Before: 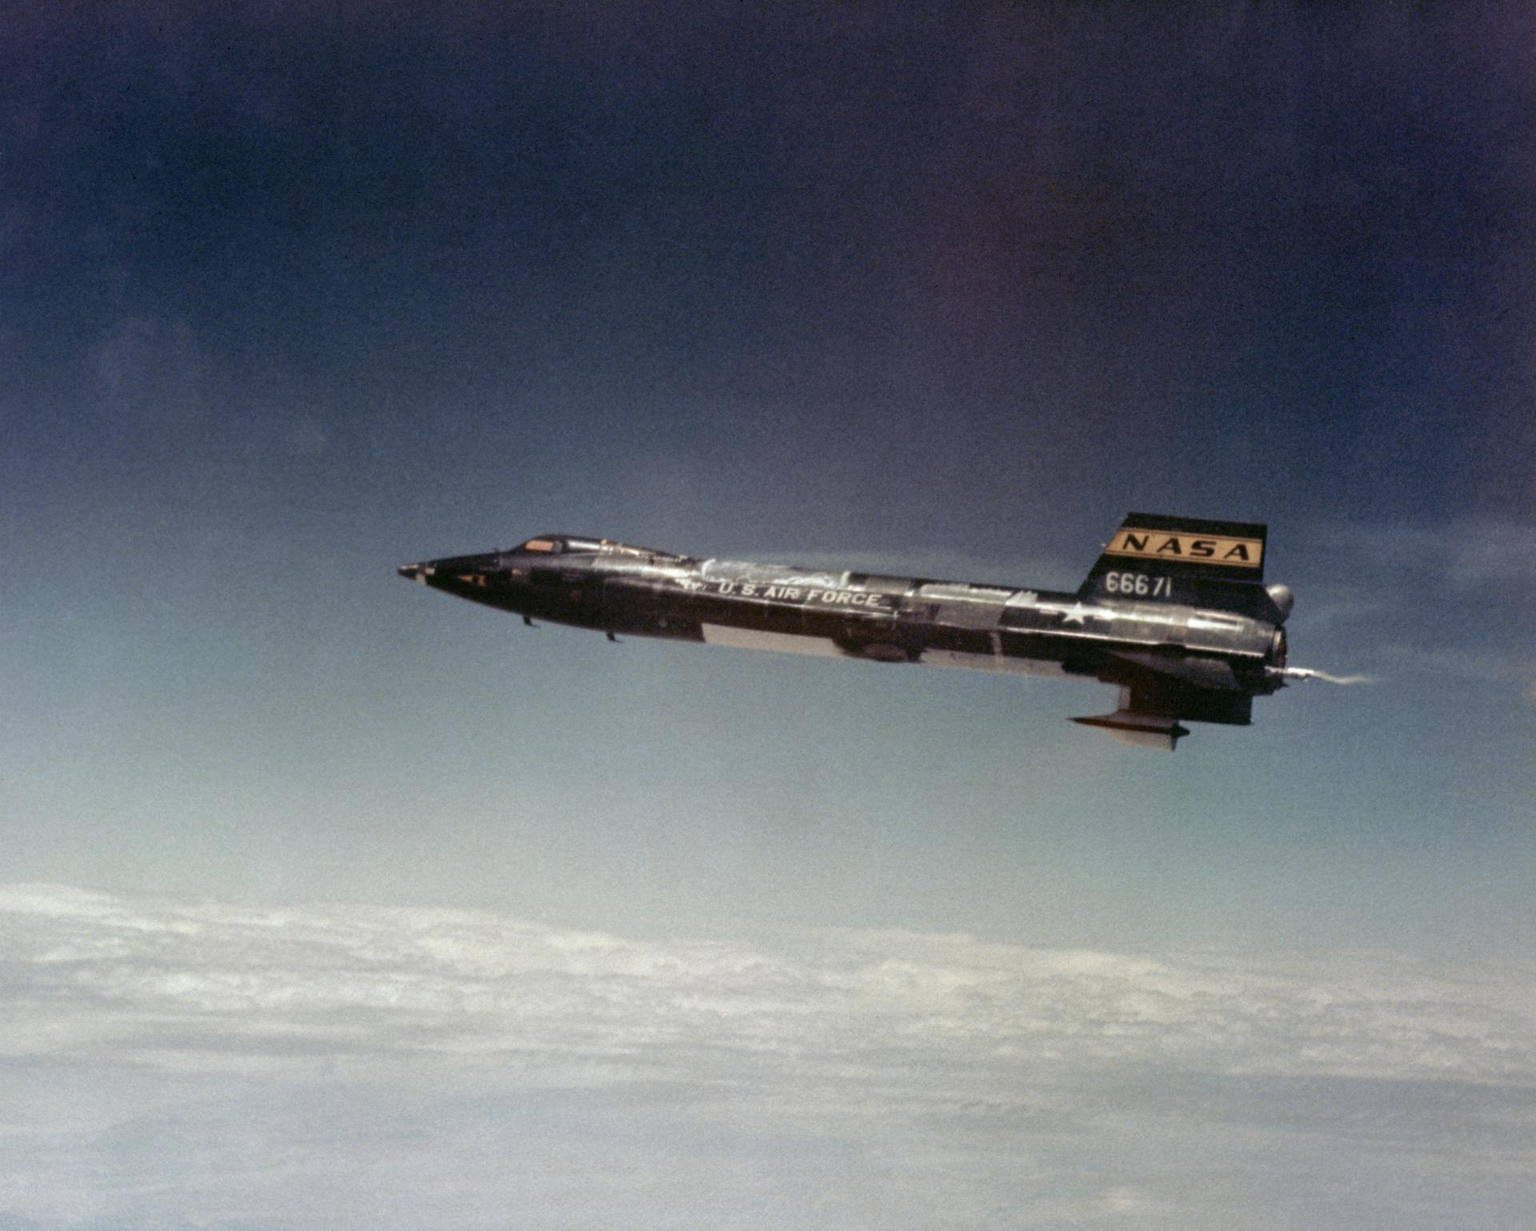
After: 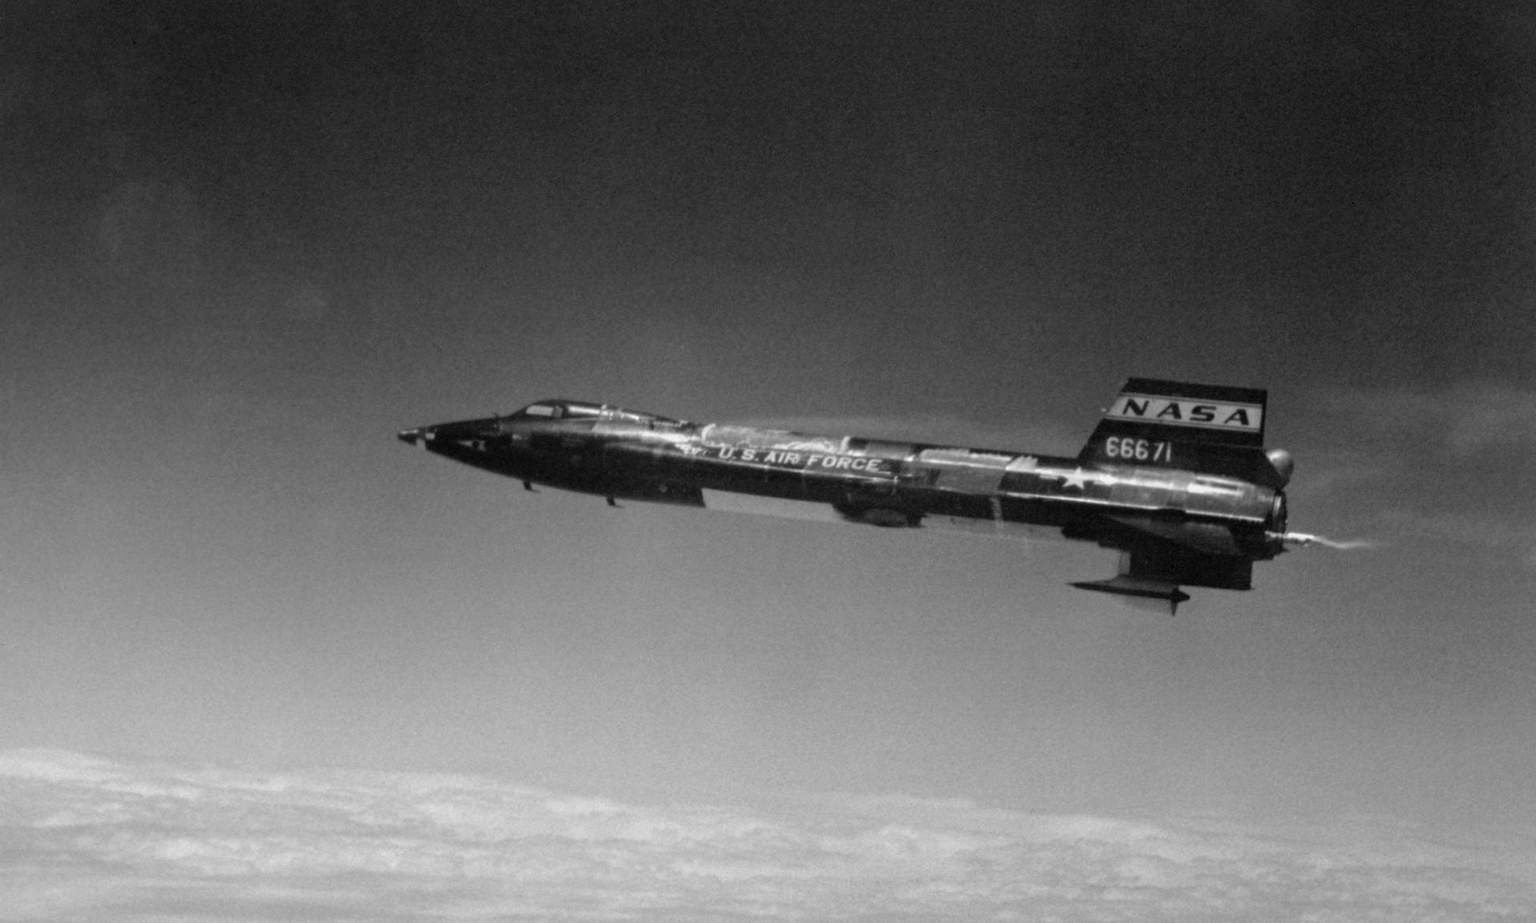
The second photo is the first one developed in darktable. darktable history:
crop: top 11.038%, bottom 13.962%
monochrome: a 30.25, b 92.03
